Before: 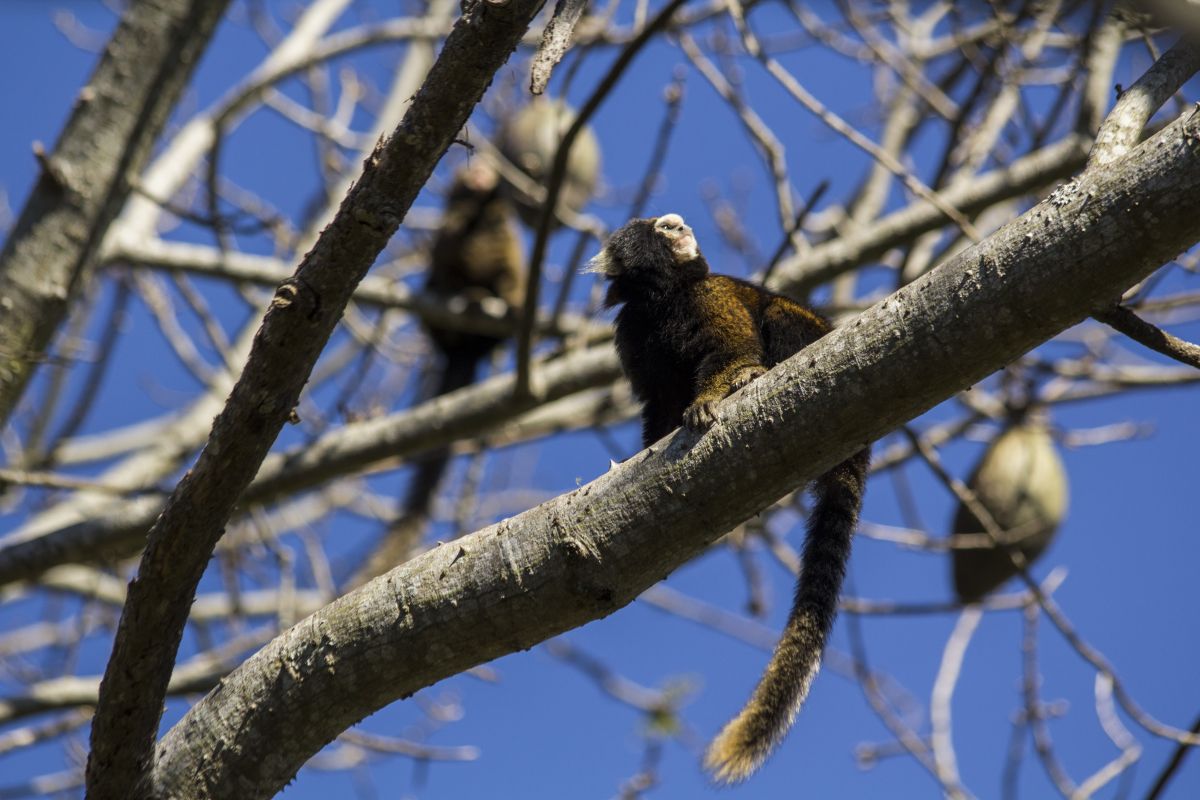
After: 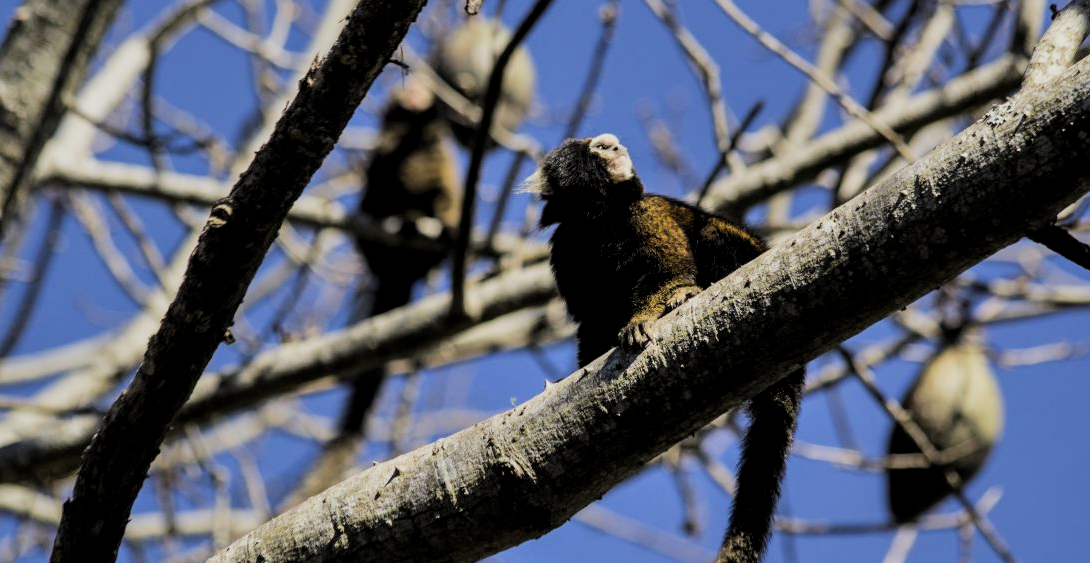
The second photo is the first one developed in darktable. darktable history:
filmic rgb: middle gray luminance 28.79%, black relative exposure -10.37 EV, white relative exposure 5.49 EV, threshold 5.98 EV, target black luminance 0%, hardness 3.95, latitude 2.87%, contrast 1.121, highlights saturation mix 4.66%, shadows ↔ highlights balance 14.87%, enable highlight reconstruction true
shadows and highlights: highlights 69.03, soften with gaussian
crop: left 5.494%, top 10.059%, right 3.648%, bottom 19.514%
levels: levels [0.016, 0.492, 0.969]
